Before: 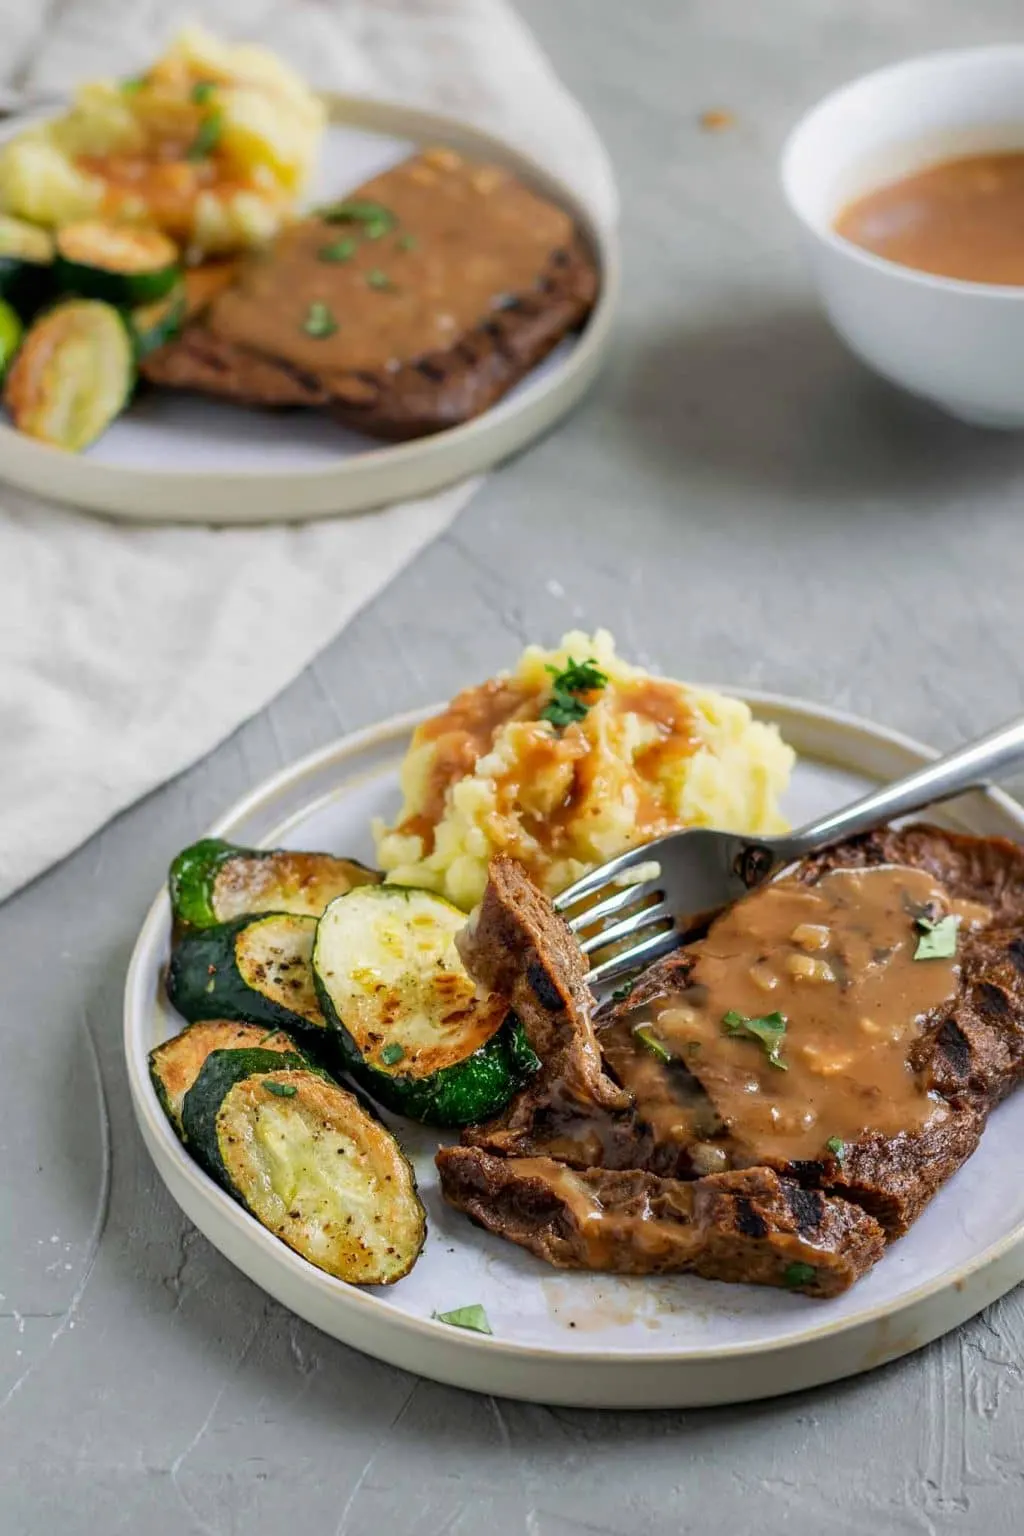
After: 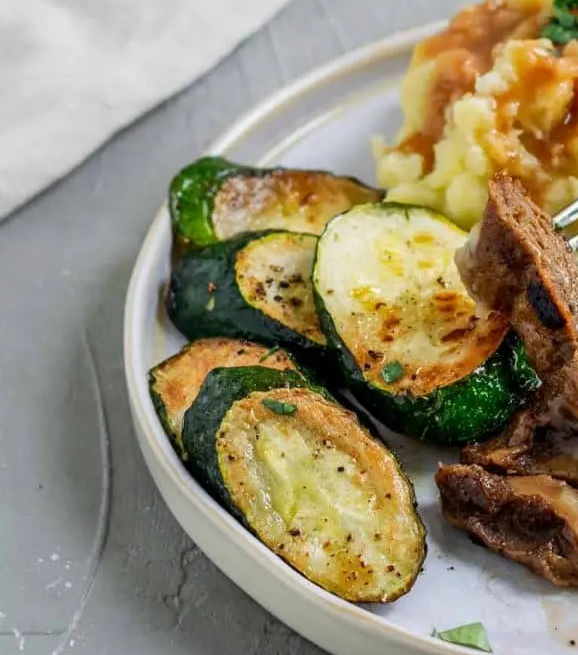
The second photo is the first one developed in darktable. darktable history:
crop: top 44.416%, right 43.469%, bottom 12.882%
